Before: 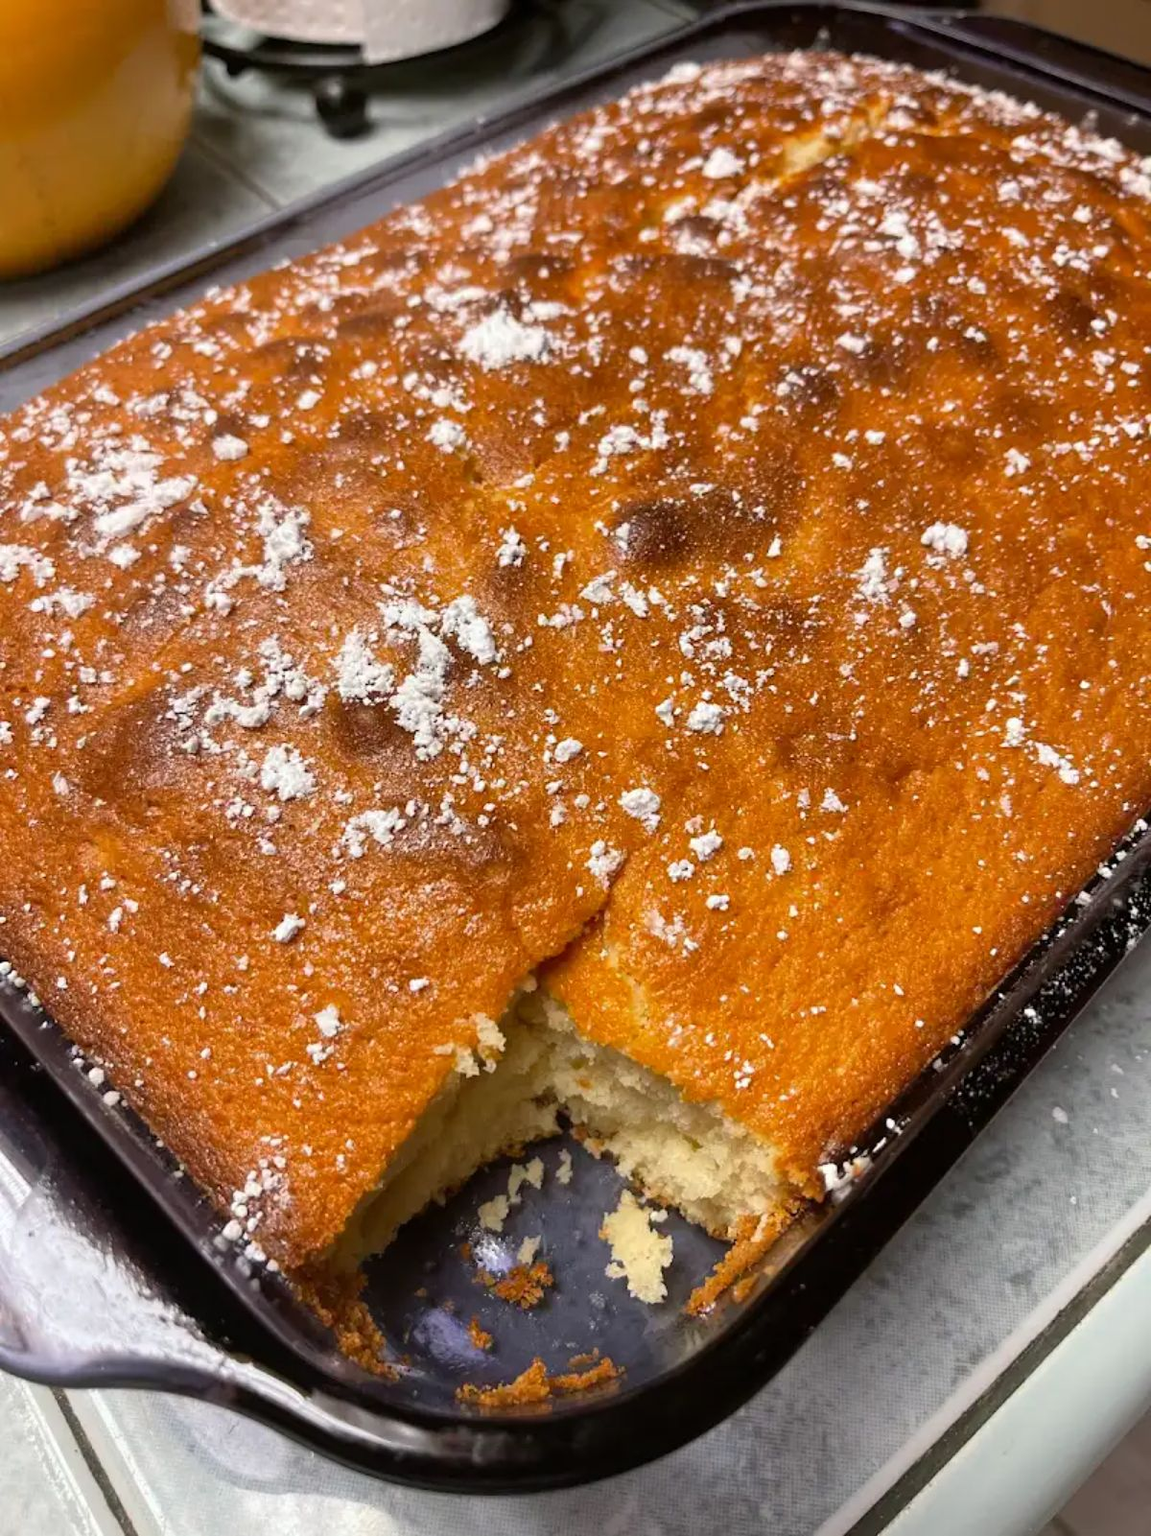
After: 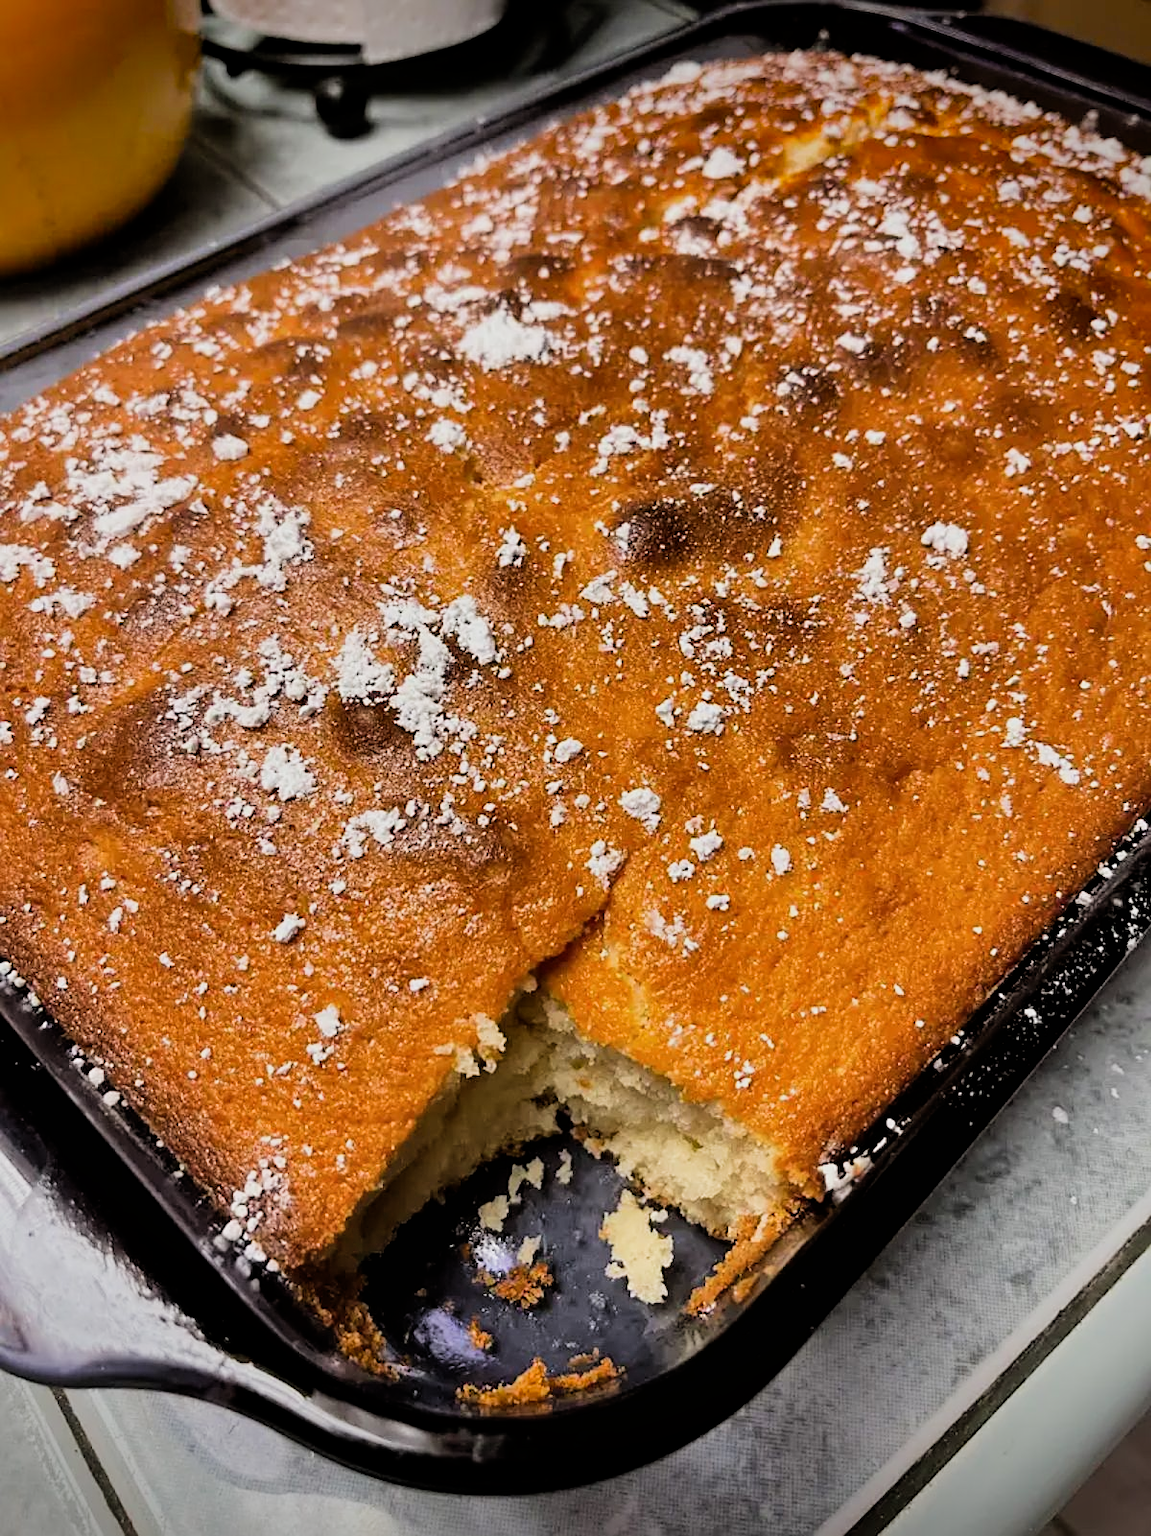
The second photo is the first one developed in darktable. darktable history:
vignetting: fall-off start 88.53%, fall-off radius 44.2%, saturation 0.376, width/height ratio 1.161
shadows and highlights: soften with gaussian
filmic rgb: black relative exposure -5 EV, hardness 2.88, contrast 1.3, highlights saturation mix -30%
white balance: red 1, blue 1
sharpen: on, module defaults
